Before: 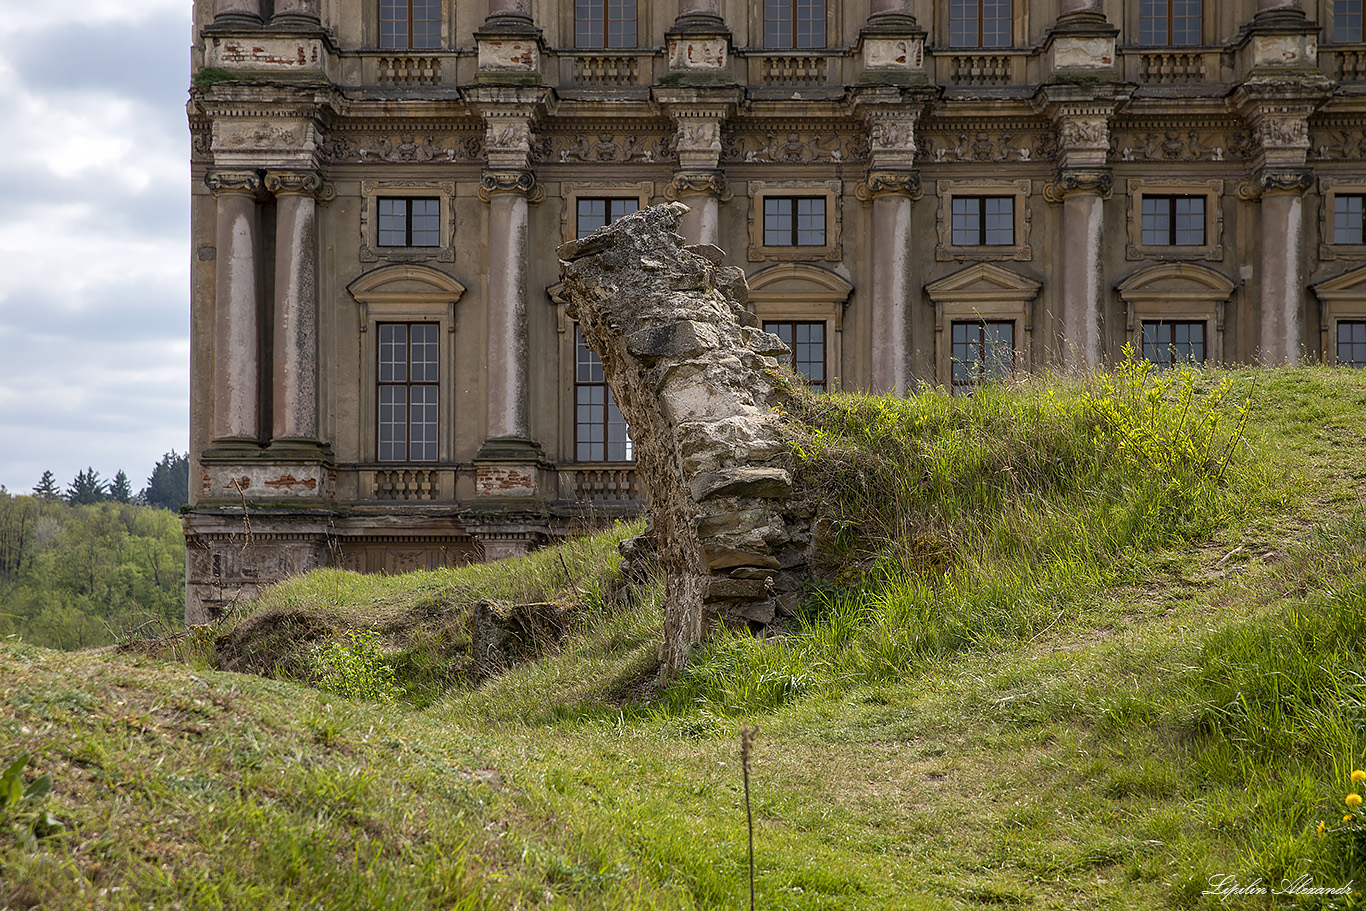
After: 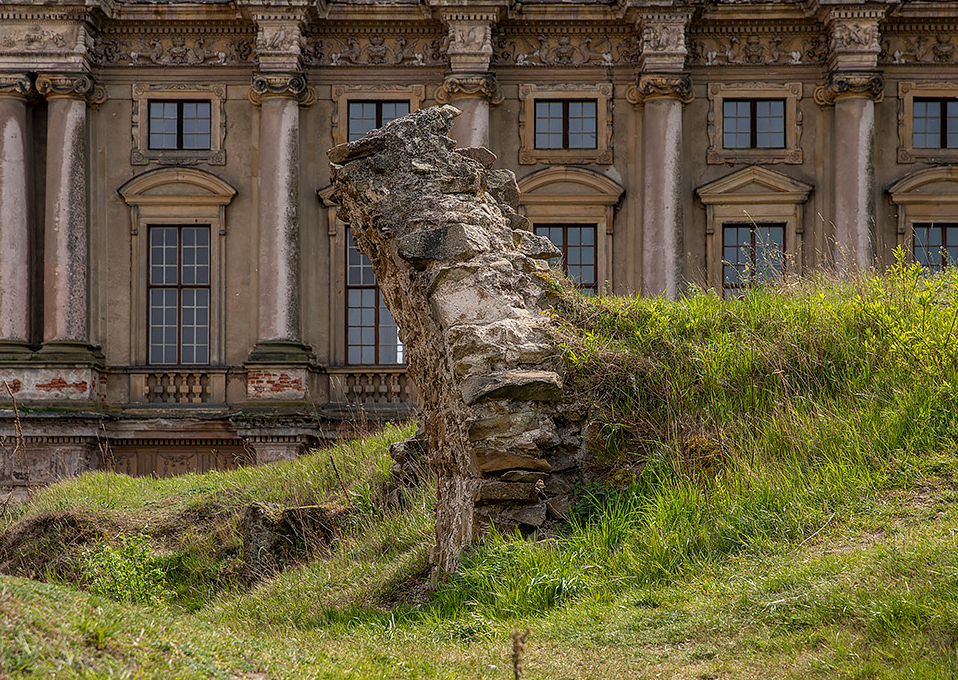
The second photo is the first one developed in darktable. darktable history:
local contrast: detail 110%
crop and rotate: left 16.798%, top 10.708%, right 13.019%, bottom 14.62%
